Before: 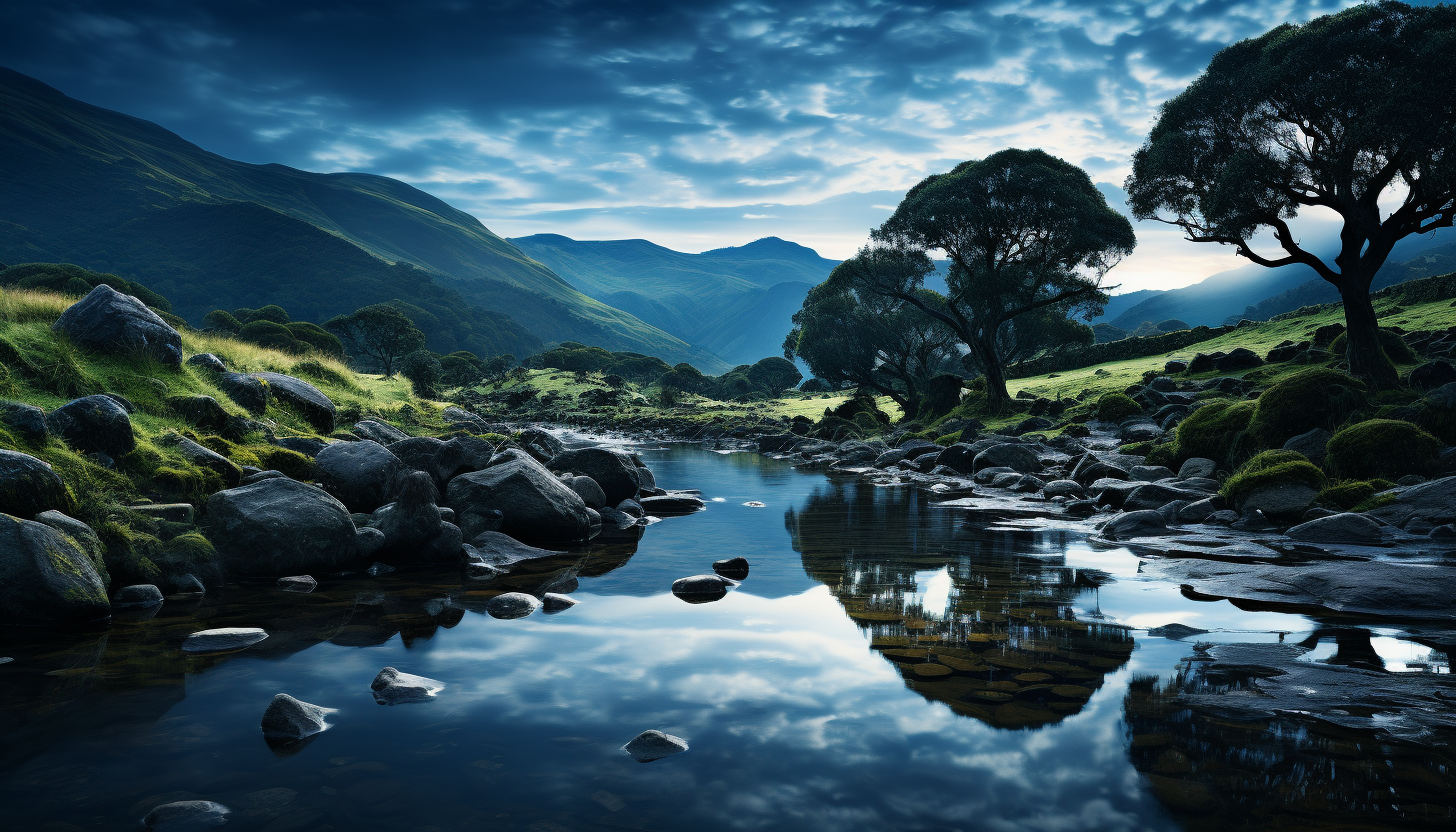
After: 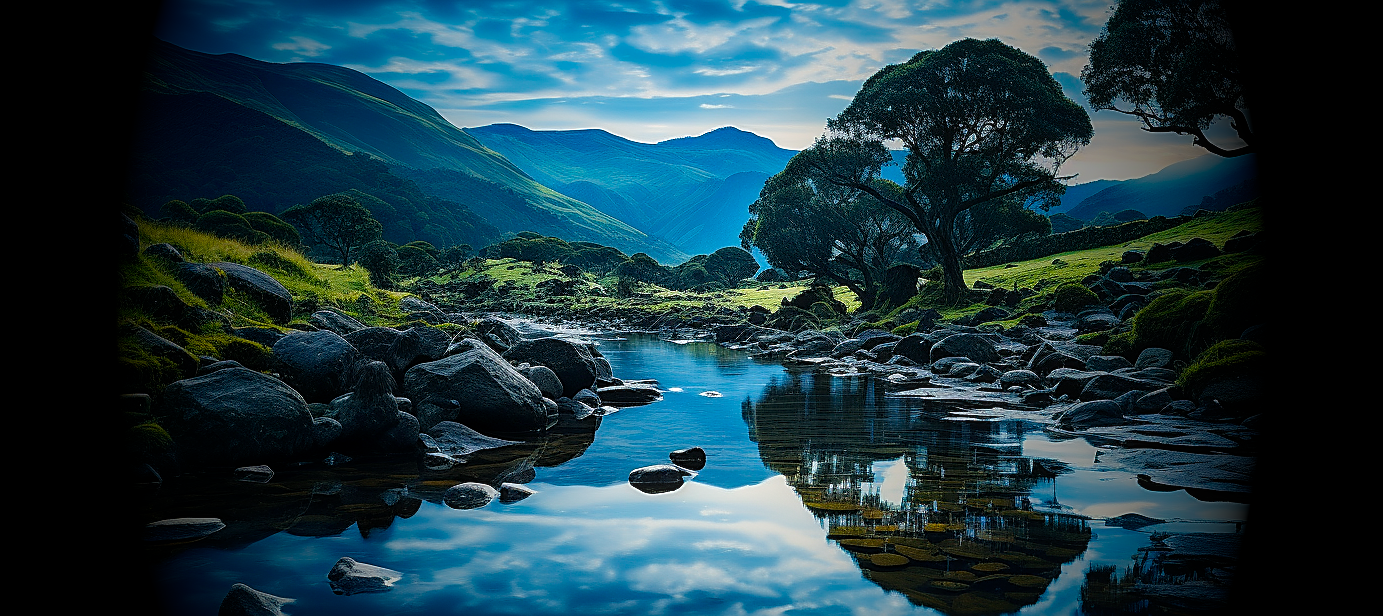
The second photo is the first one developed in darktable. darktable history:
local contrast: on, module defaults
crop and rotate: left 2.991%, top 13.302%, right 1.981%, bottom 12.636%
vignetting: fall-off start 15.9%, fall-off radius 100%, brightness -1, saturation 0.5, width/height ratio 0.719
sharpen: radius 1.4, amount 1.25, threshold 0.7
color balance rgb: perceptual saturation grading › global saturation 25%, perceptual brilliance grading › mid-tones 10%, perceptual brilliance grading › shadows 15%, global vibrance 20%
